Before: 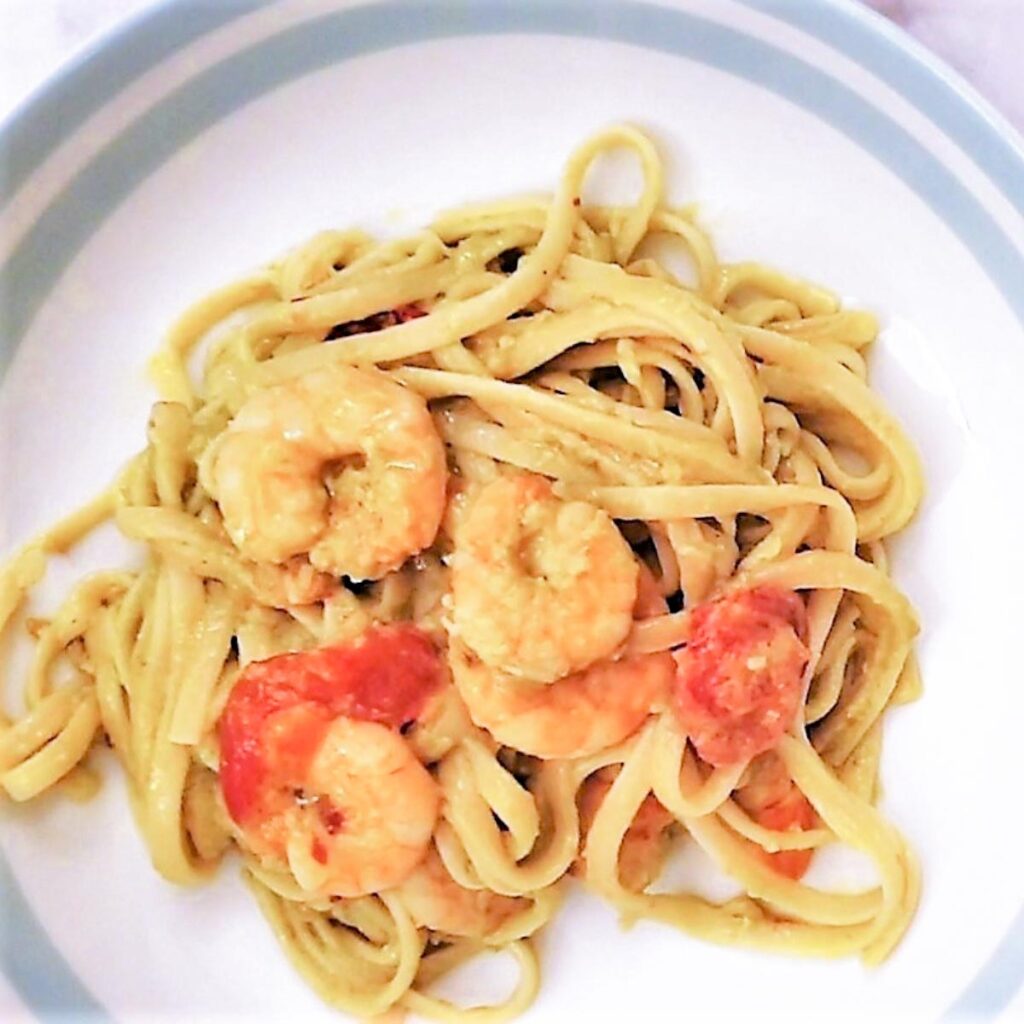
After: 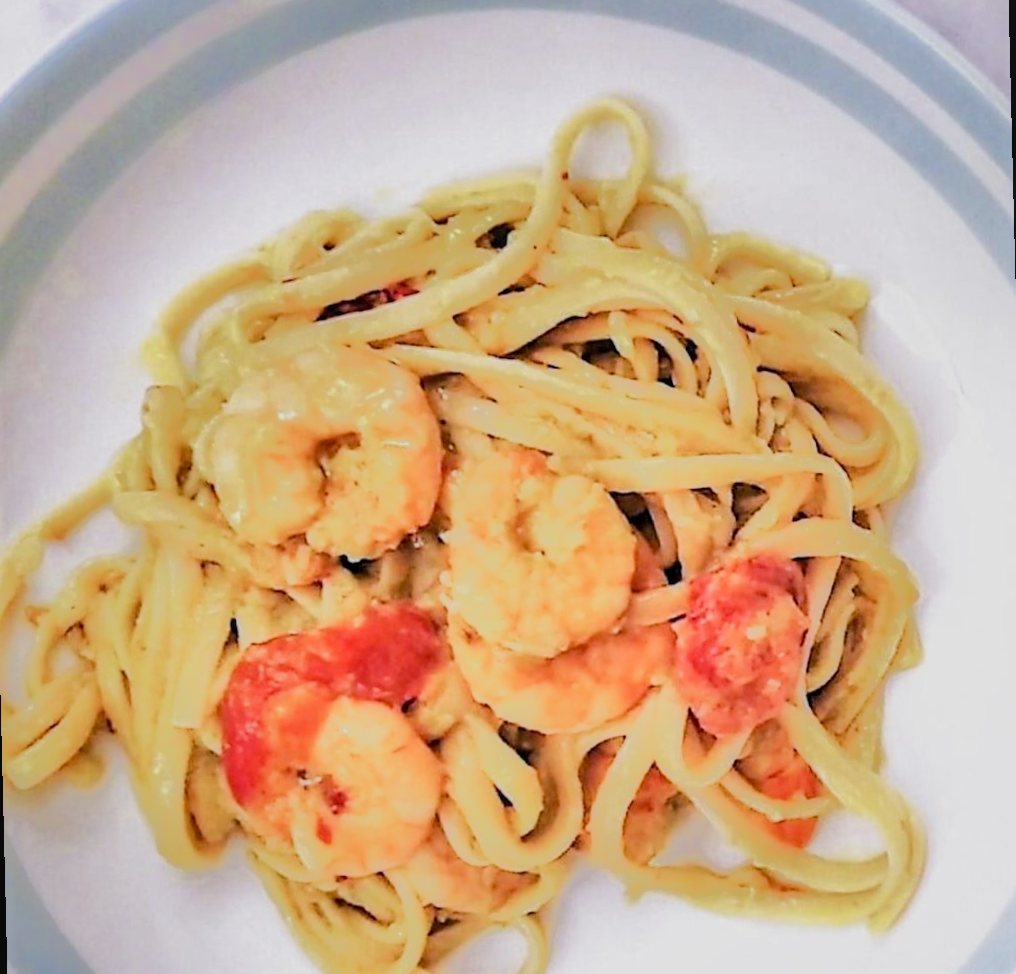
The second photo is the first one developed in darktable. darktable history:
local contrast: on, module defaults
tone equalizer: -7 EV -0.63 EV, -6 EV 1 EV, -5 EV -0.45 EV, -4 EV 0.43 EV, -3 EV 0.41 EV, -2 EV 0.15 EV, -1 EV -0.15 EV, +0 EV -0.39 EV, smoothing diameter 25%, edges refinement/feathering 10, preserve details guided filter
rotate and perspective: rotation -1.42°, crop left 0.016, crop right 0.984, crop top 0.035, crop bottom 0.965
